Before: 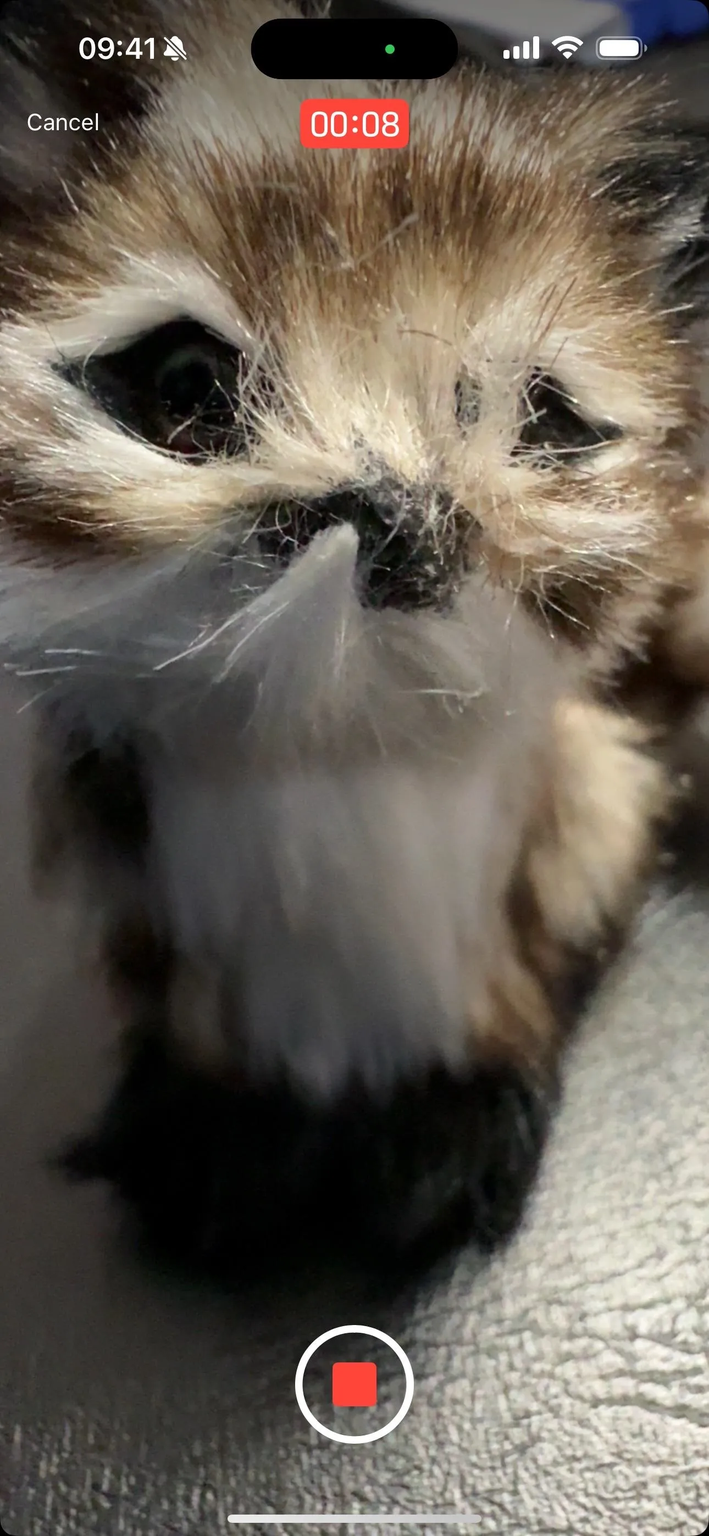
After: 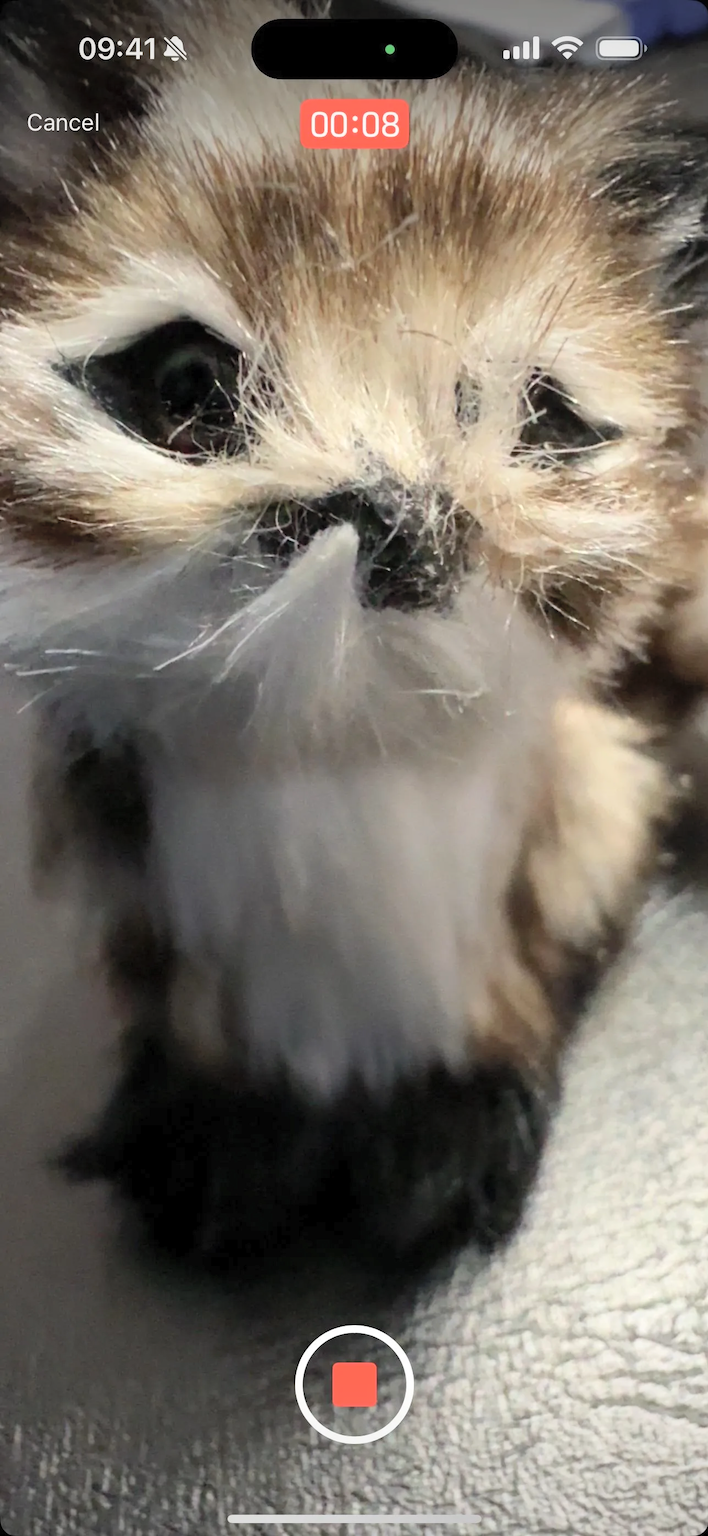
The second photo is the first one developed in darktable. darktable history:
contrast brightness saturation: contrast 0.139, brightness 0.216
vignetting: unbound false
